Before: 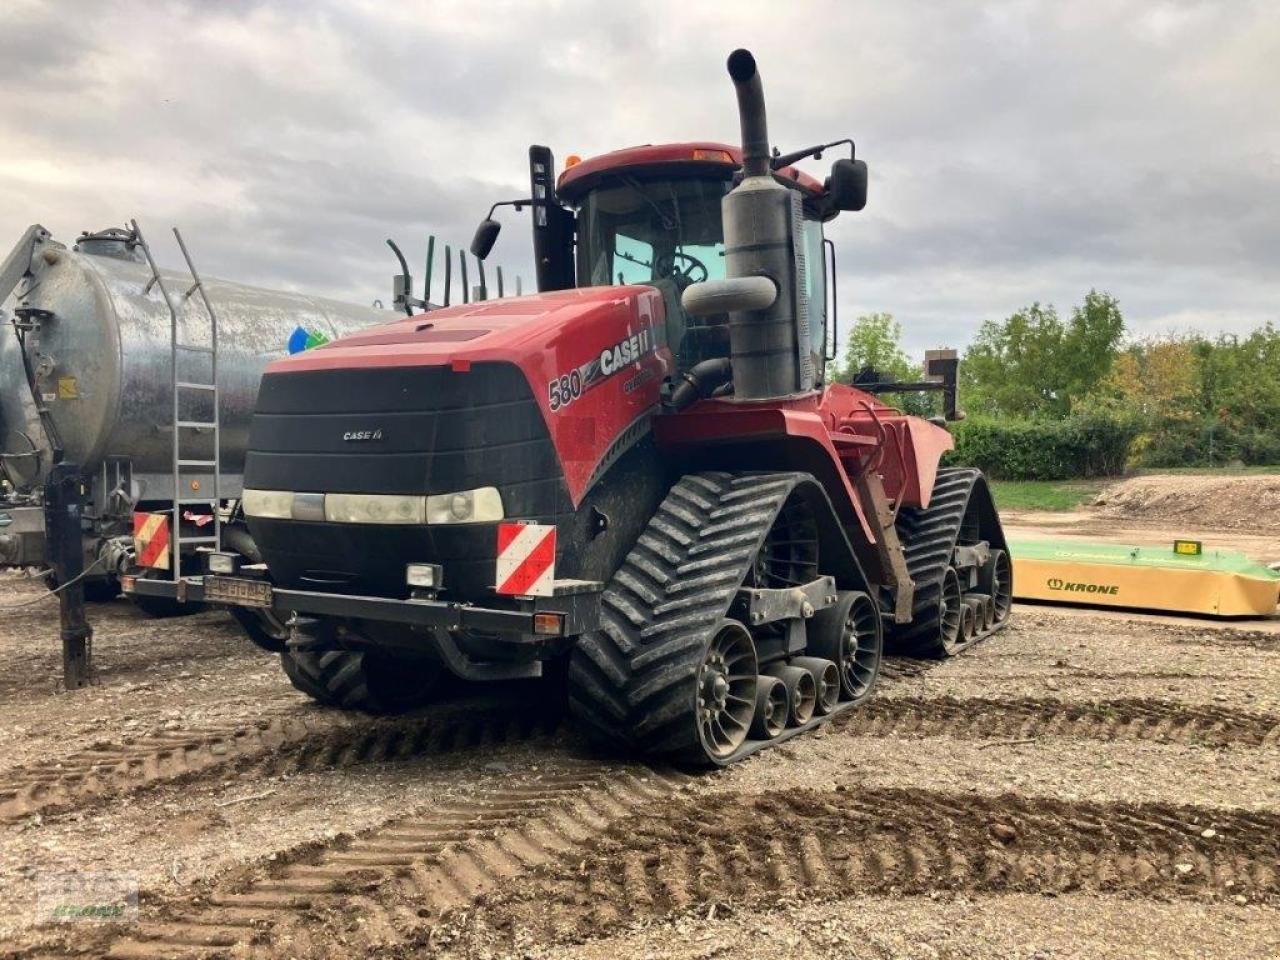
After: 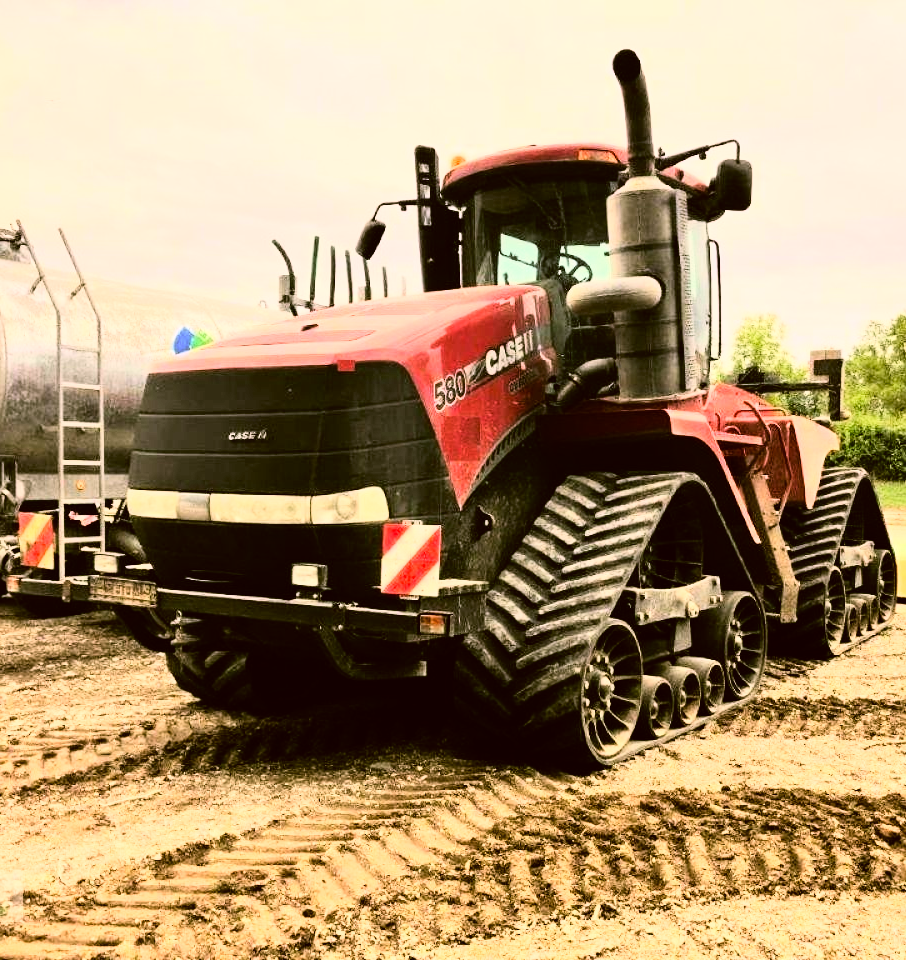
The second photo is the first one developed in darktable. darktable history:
crop and rotate: left 9.061%, right 20.142%
color correction: highlights a* 8.98, highlights b* 15.09, shadows a* -0.49, shadows b* 26.52
rgb curve: curves: ch0 [(0, 0) (0.21, 0.15) (0.24, 0.21) (0.5, 0.75) (0.75, 0.96) (0.89, 0.99) (1, 1)]; ch1 [(0, 0.02) (0.21, 0.13) (0.25, 0.2) (0.5, 0.67) (0.75, 0.9) (0.89, 0.97) (1, 1)]; ch2 [(0, 0.02) (0.21, 0.13) (0.25, 0.2) (0.5, 0.67) (0.75, 0.9) (0.89, 0.97) (1, 1)], compensate middle gray true
